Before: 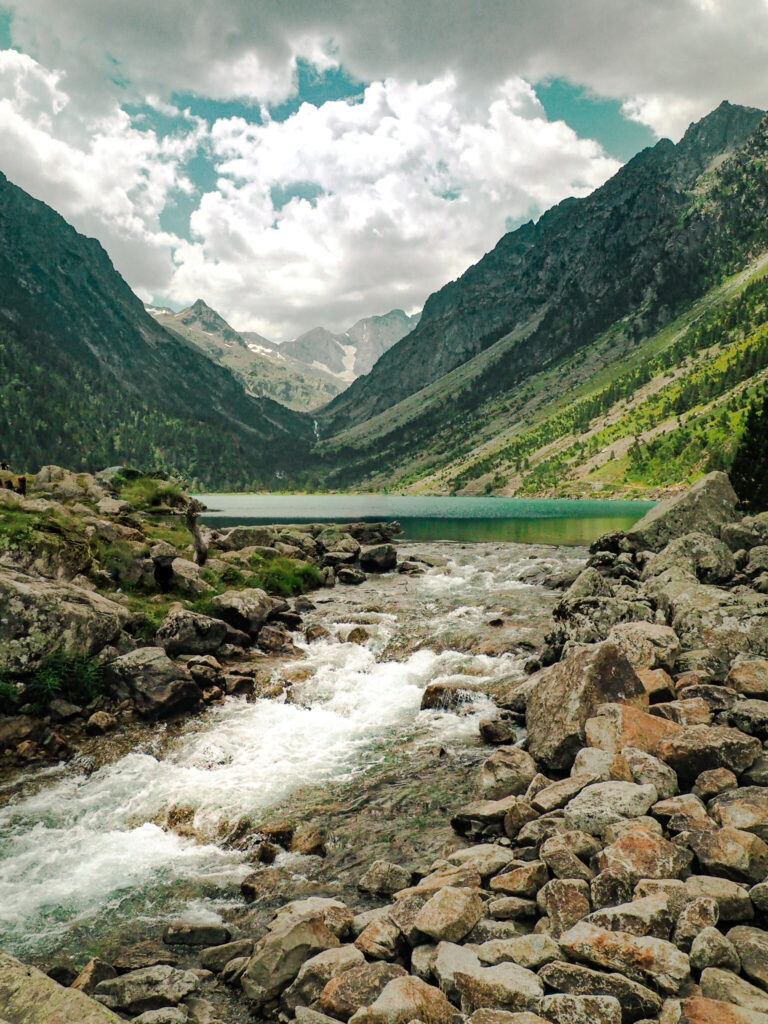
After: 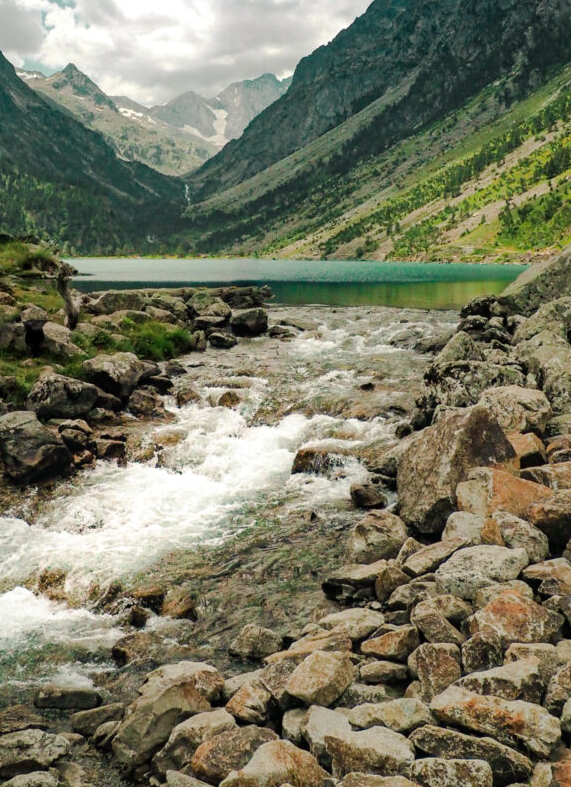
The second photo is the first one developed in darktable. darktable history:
crop: left 16.838%, top 23.108%, right 8.803%
